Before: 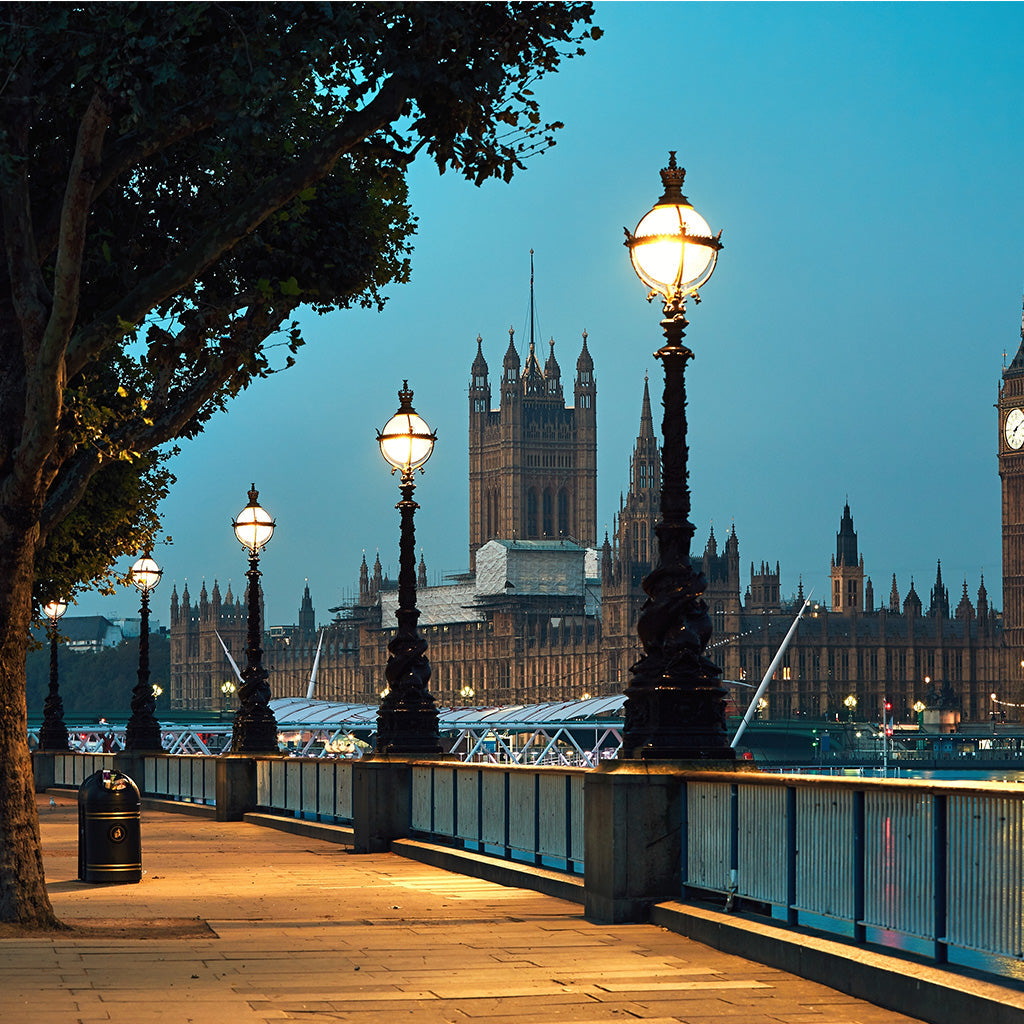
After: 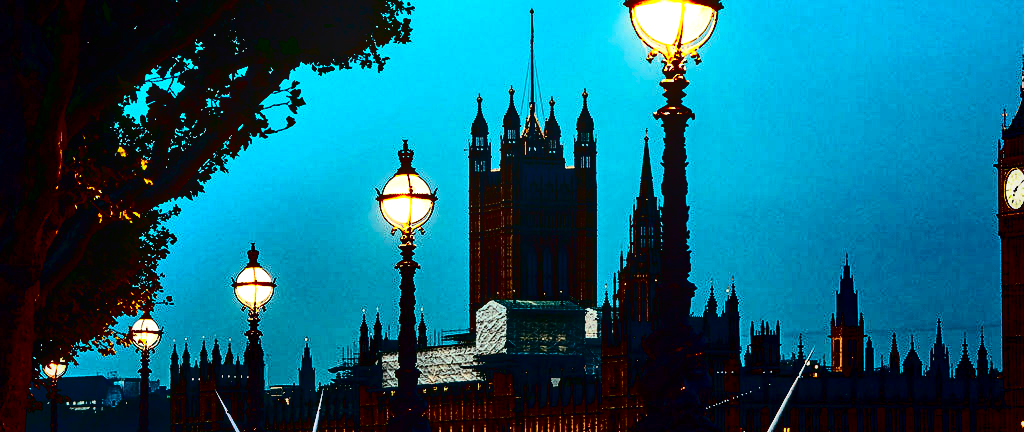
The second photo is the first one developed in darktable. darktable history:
crop and rotate: top 23.51%, bottom 34.284%
contrast brightness saturation: contrast 0.766, brightness -0.988, saturation 0.995
shadows and highlights: shadows -11.48, white point adjustment 4.19, highlights 28.25
local contrast: on, module defaults
